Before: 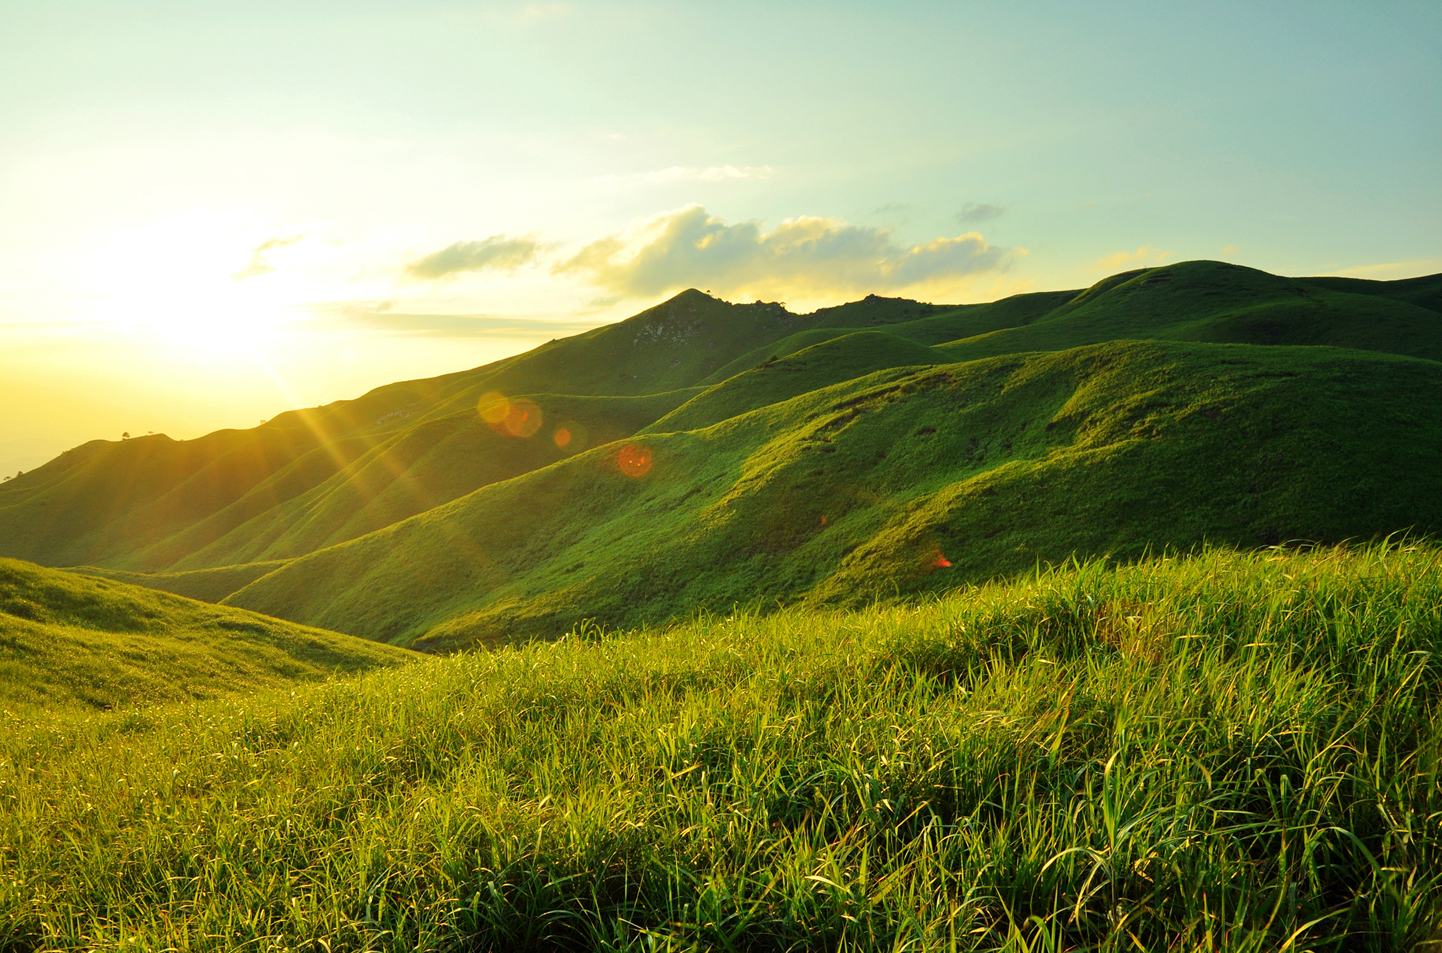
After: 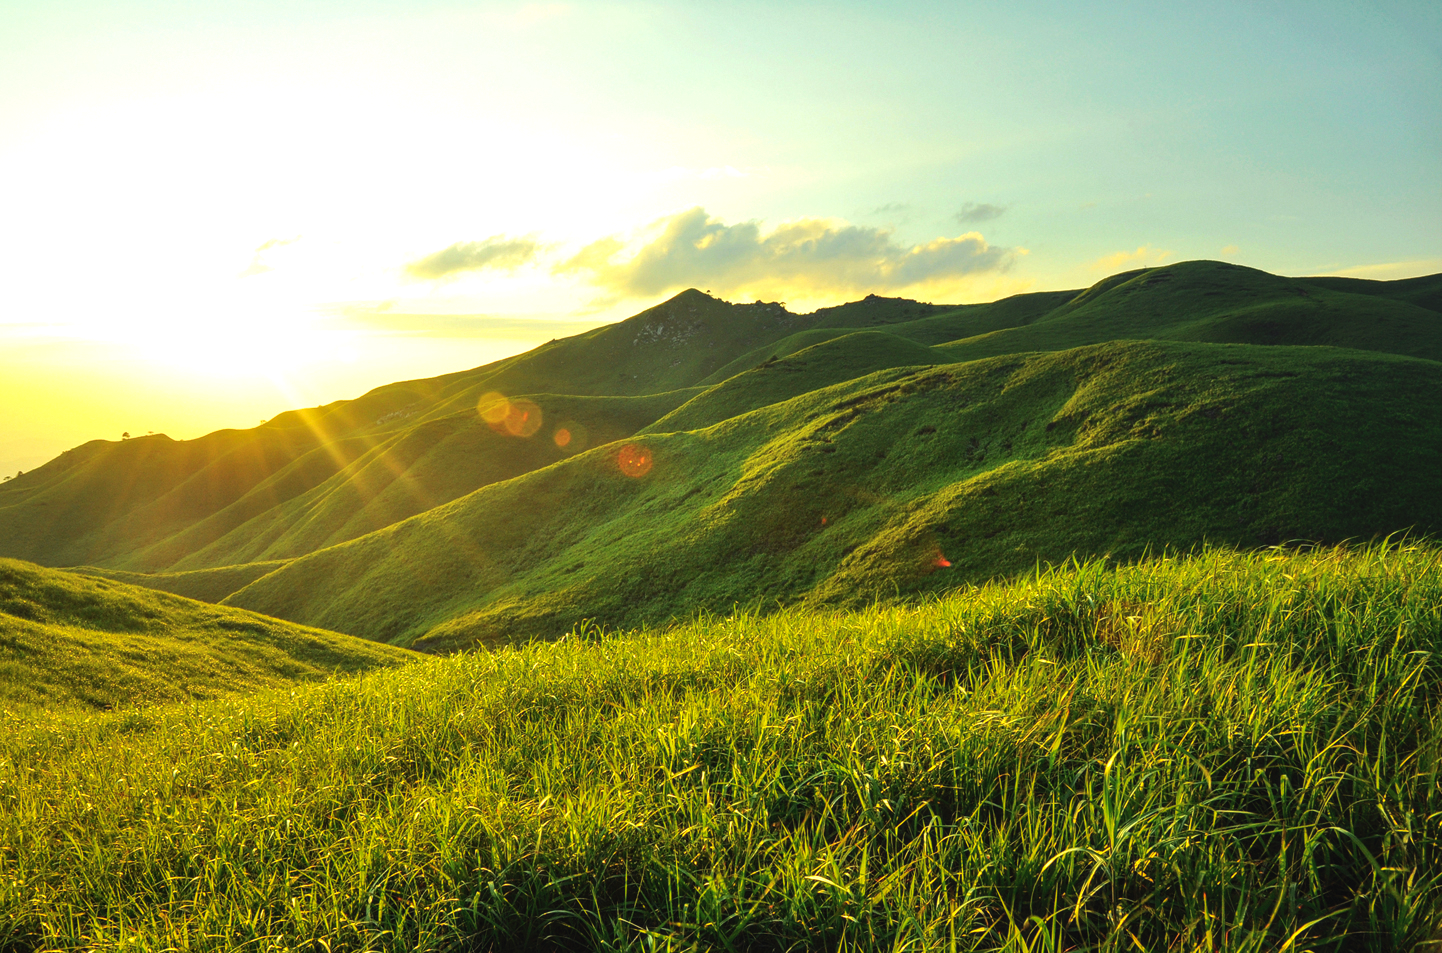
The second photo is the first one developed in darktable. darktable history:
contrast brightness saturation: contrast -0.114
local contrast: on, module defaults
color balance rgb: perceptual saturation grading › global saturation -0.15%, perceptual brilliance grading › global brilliance 15.664%, perceptual brilliance grading › shadows -34.617%
